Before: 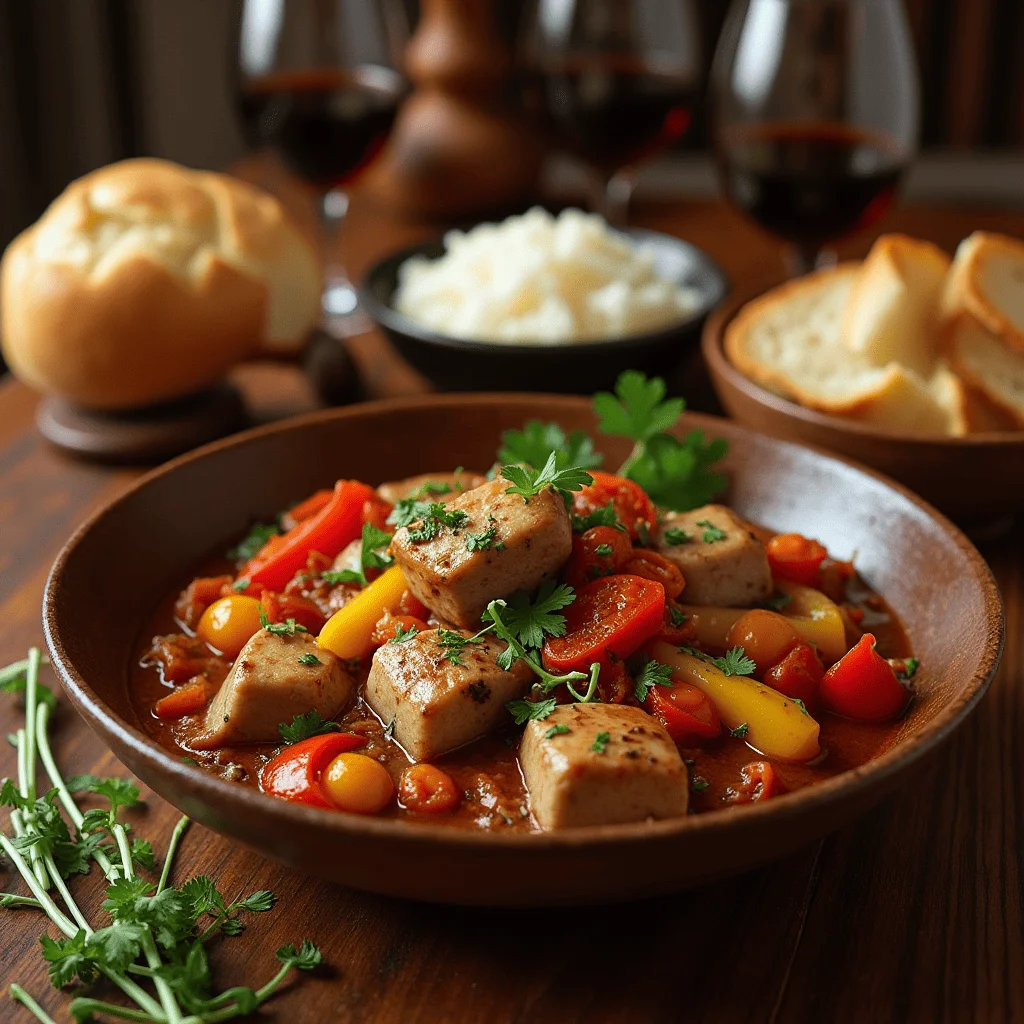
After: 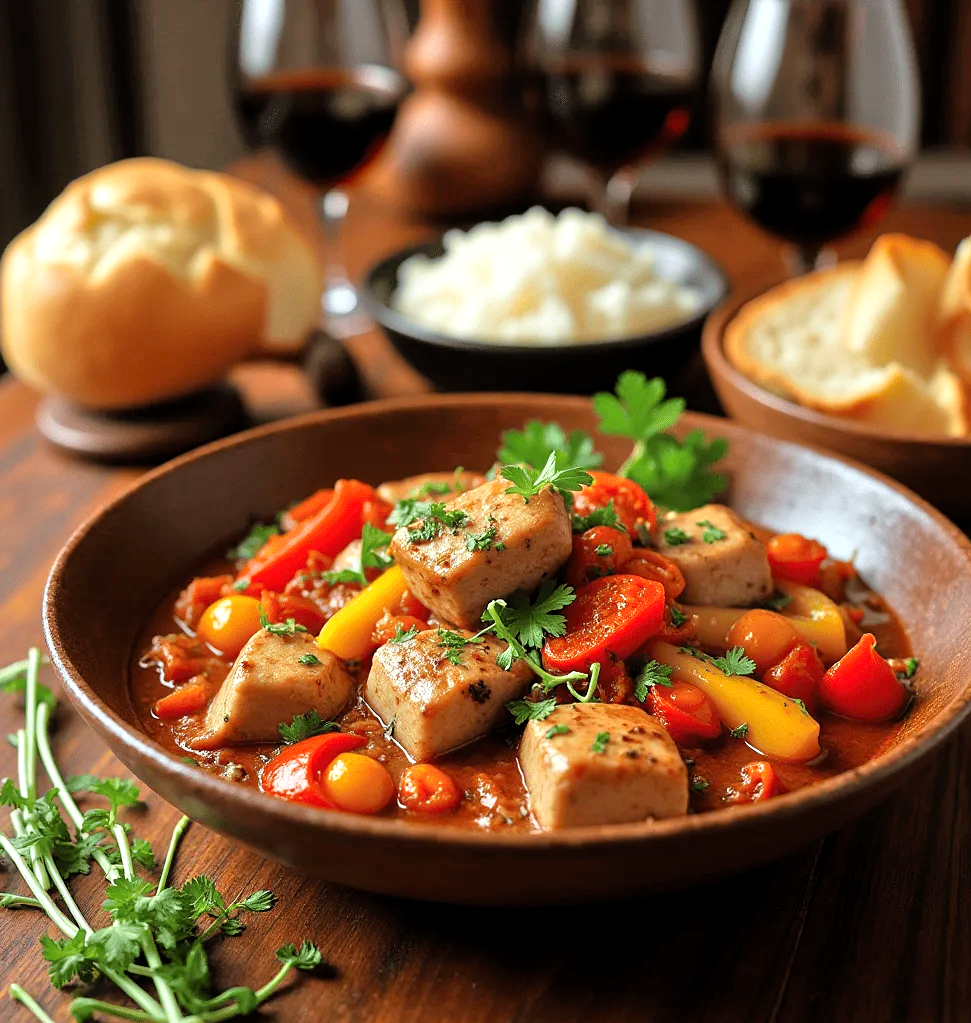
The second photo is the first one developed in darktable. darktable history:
levels: levels [0.016, 0.484, 0.953]
tone equalizer: -7 EV 0.15 EV, -6 EV 0.6 EV, -5 EV 1.15 EV, -4 EV 1.33 EV, -3 EV 1.15 EV, -2 EV 0.6 EV, -1 EV 0.15 EV, mask exposure compensation -0.5 EV
crop and rotate: right 5.167%
